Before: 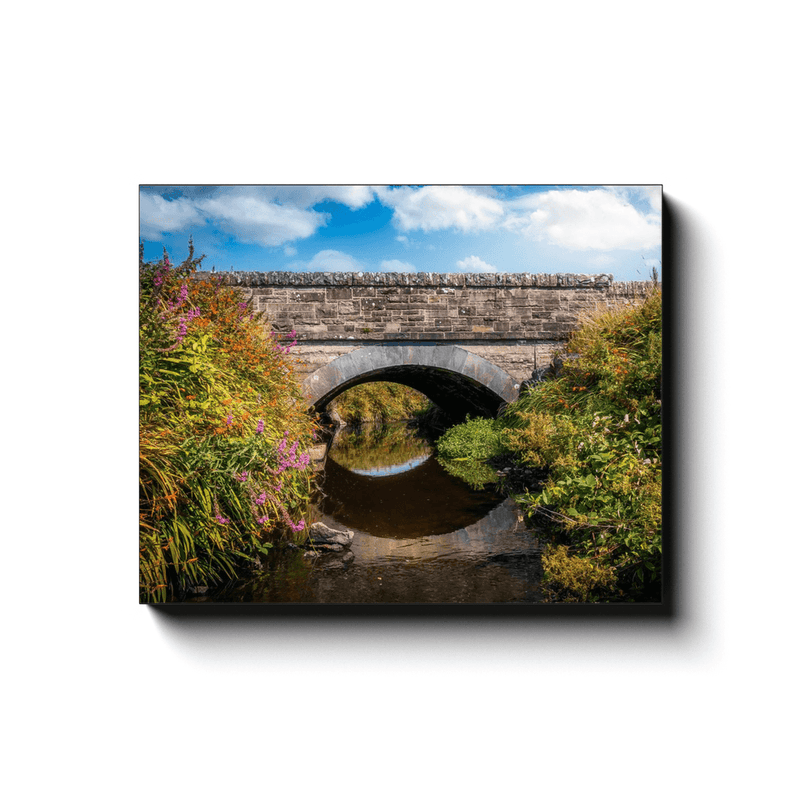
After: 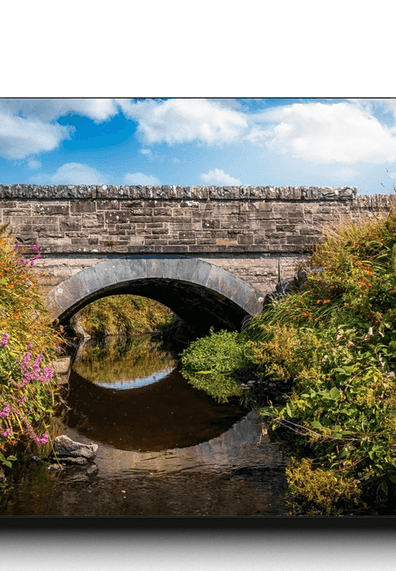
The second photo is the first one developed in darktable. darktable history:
crop: left 32.075%, top 10.976%, right 18.355%, bottom 17.596%
sharpen: amount 0.2
